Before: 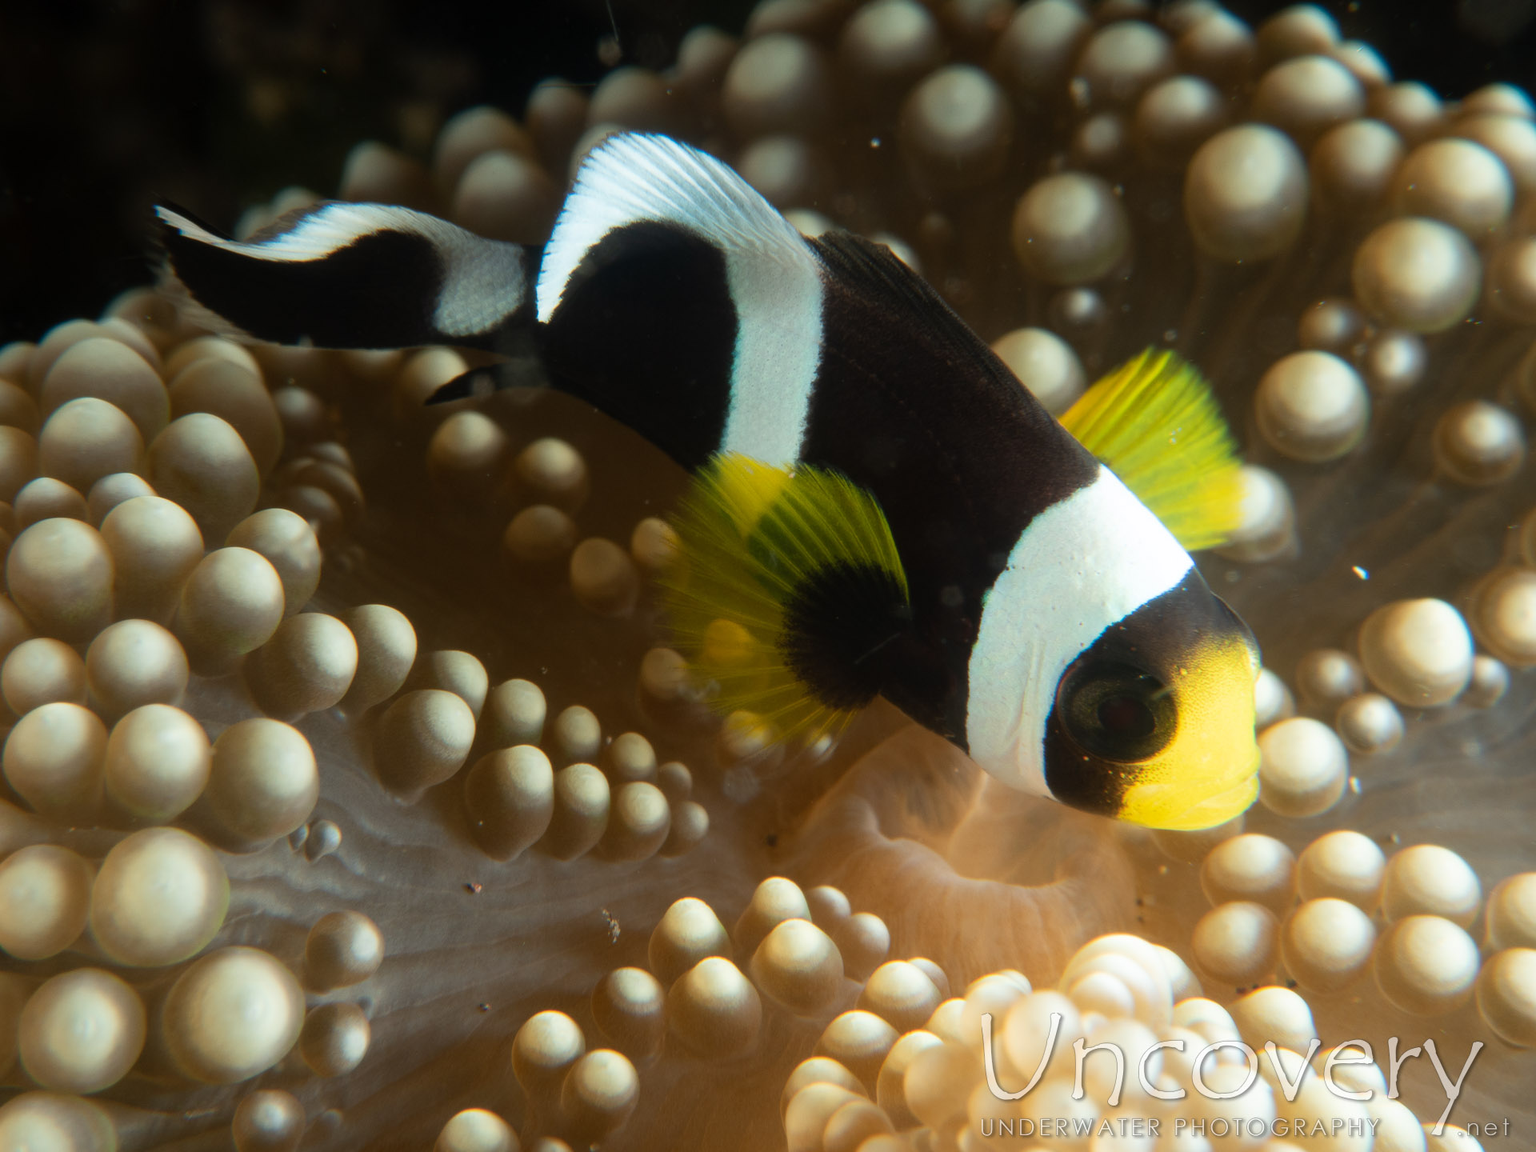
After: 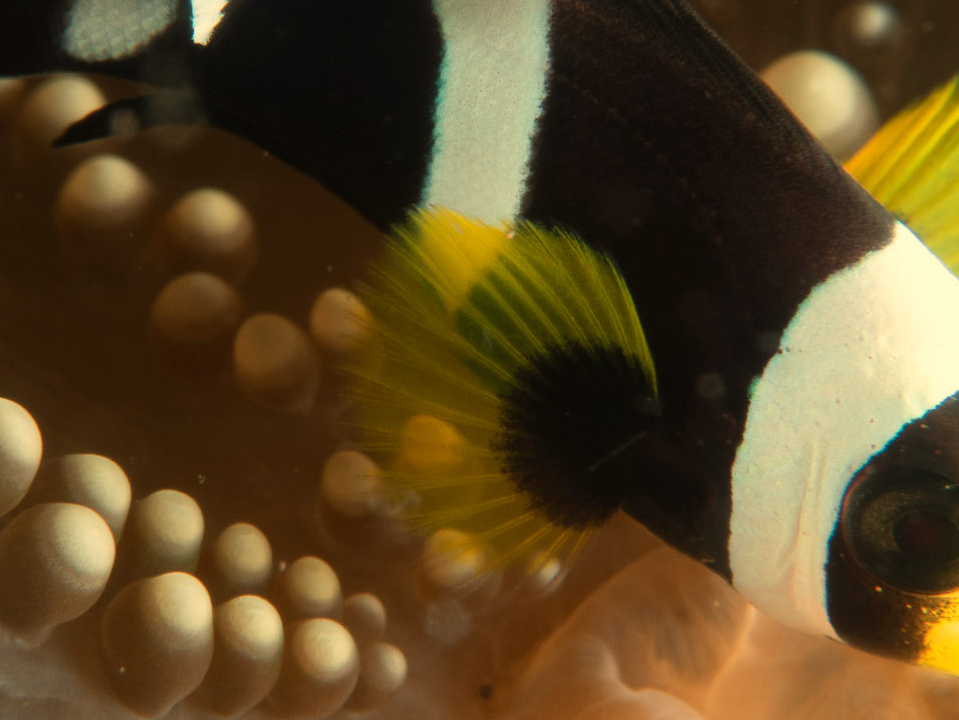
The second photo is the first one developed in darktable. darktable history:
crop: left 25%, top 25%, right 25%, bottom 25%
white balance: red 1.138, green 0.996, blue 0.812
